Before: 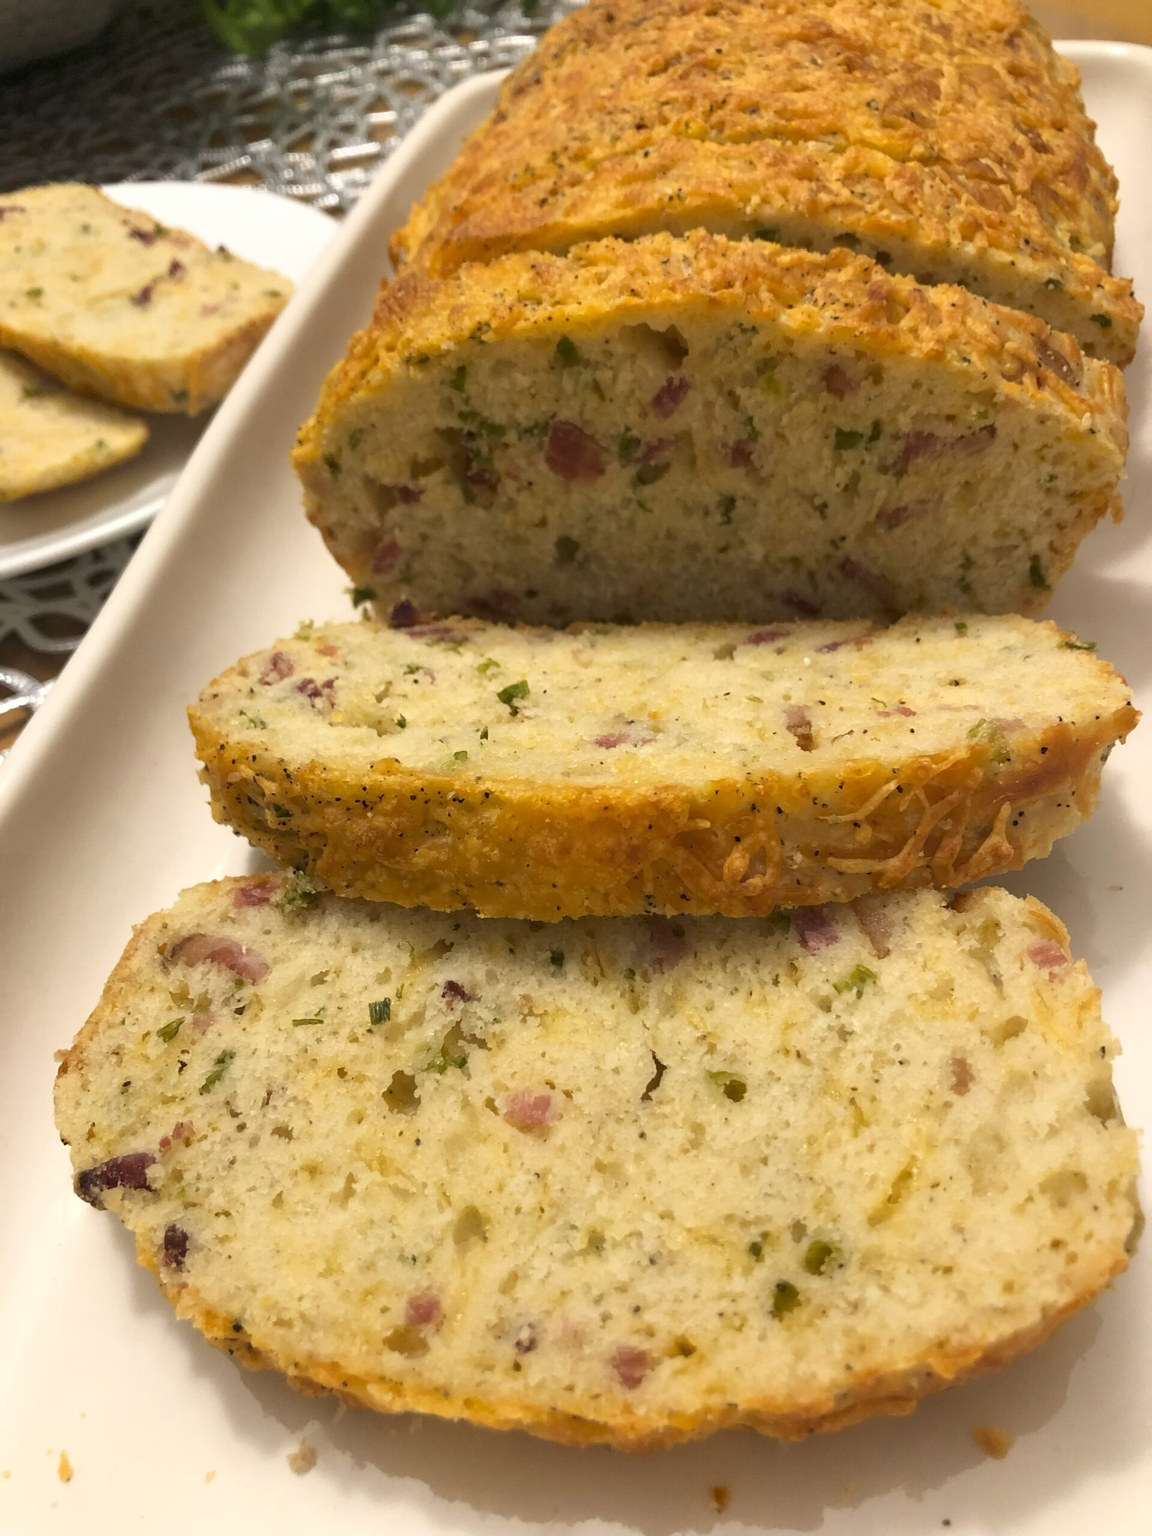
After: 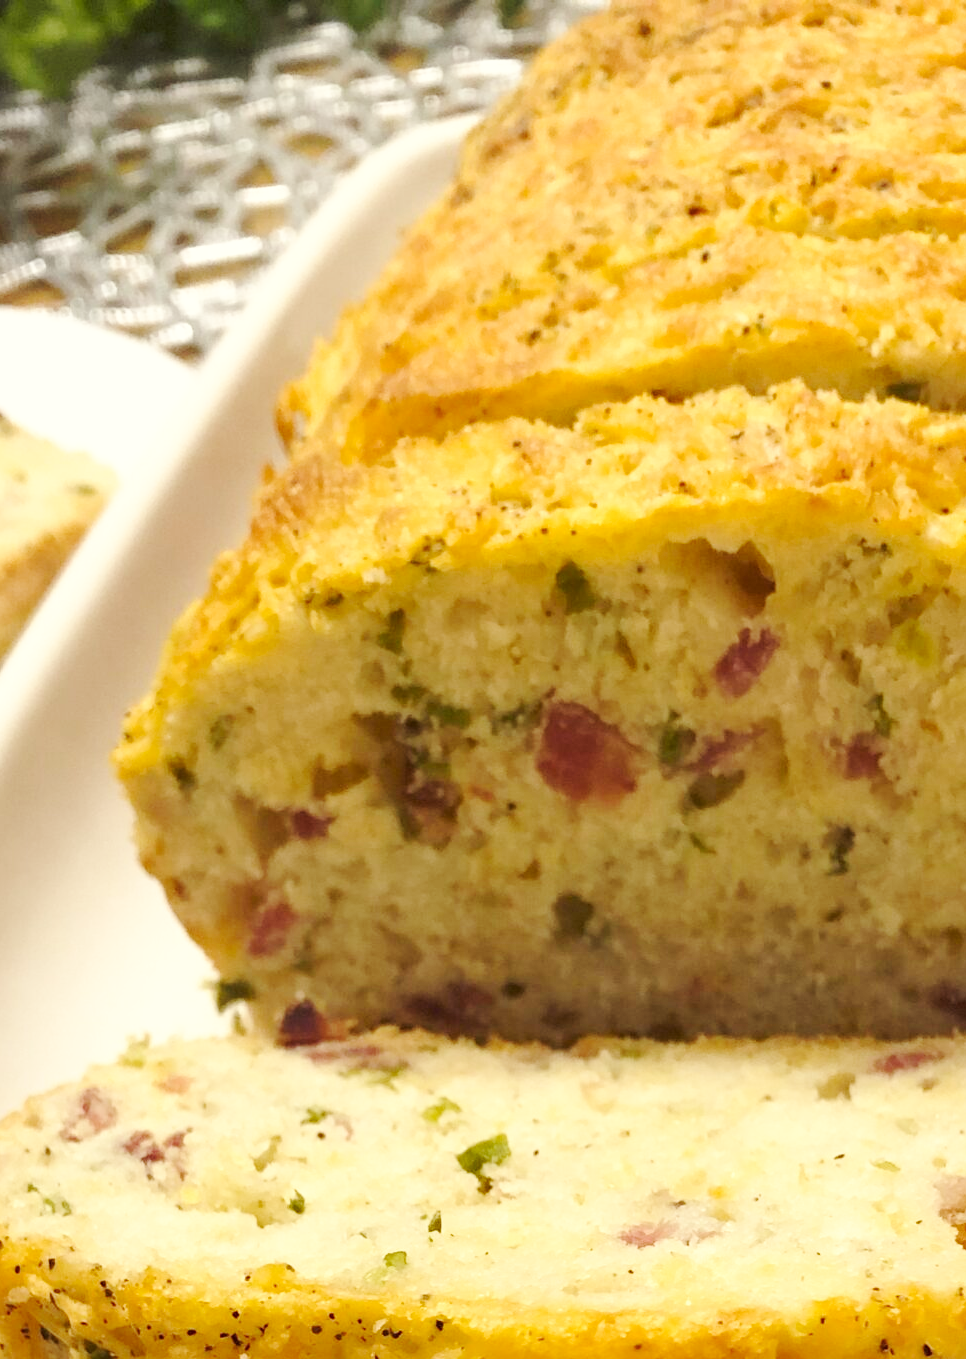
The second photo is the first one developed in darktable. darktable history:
crop: left 19.418%, right 30.253%, bottom 46.912%
color correction: highlights a* -0.871, highlights b* 4.48, shadows a* 3.54
levels: mode automatic, levels [0.016, 0.5, 0.996]
base curve: curves: ch0 [(0, 0) (0.025, 0.046) (0.112, 0.277) (0.467, 0.74) (0.814, 0.929) (1, 0.942)], preserve colors none
